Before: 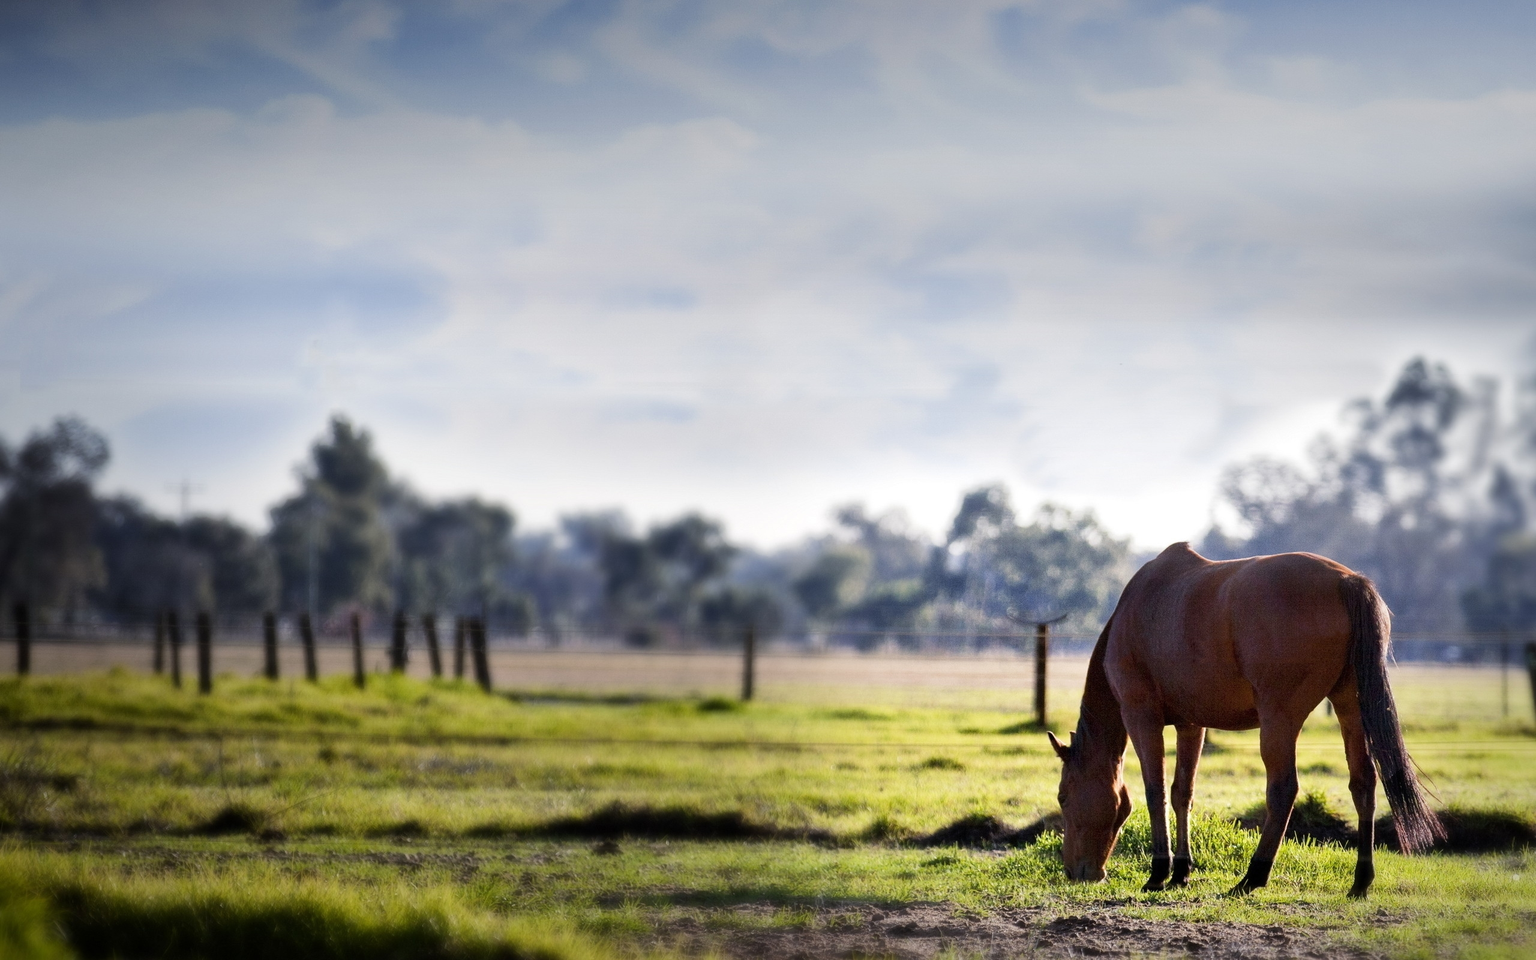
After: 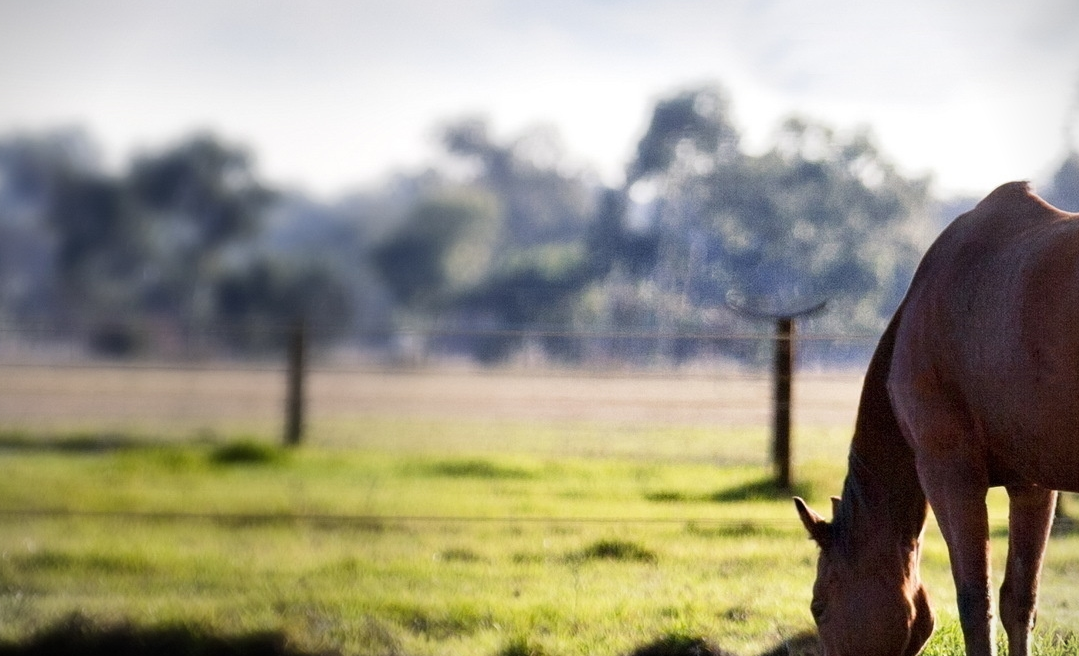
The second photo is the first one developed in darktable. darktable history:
crop: left 37.221%, top 45.169%, right 20.63%, bottom 13.777%
vignetting: fall-off start 91.19%
